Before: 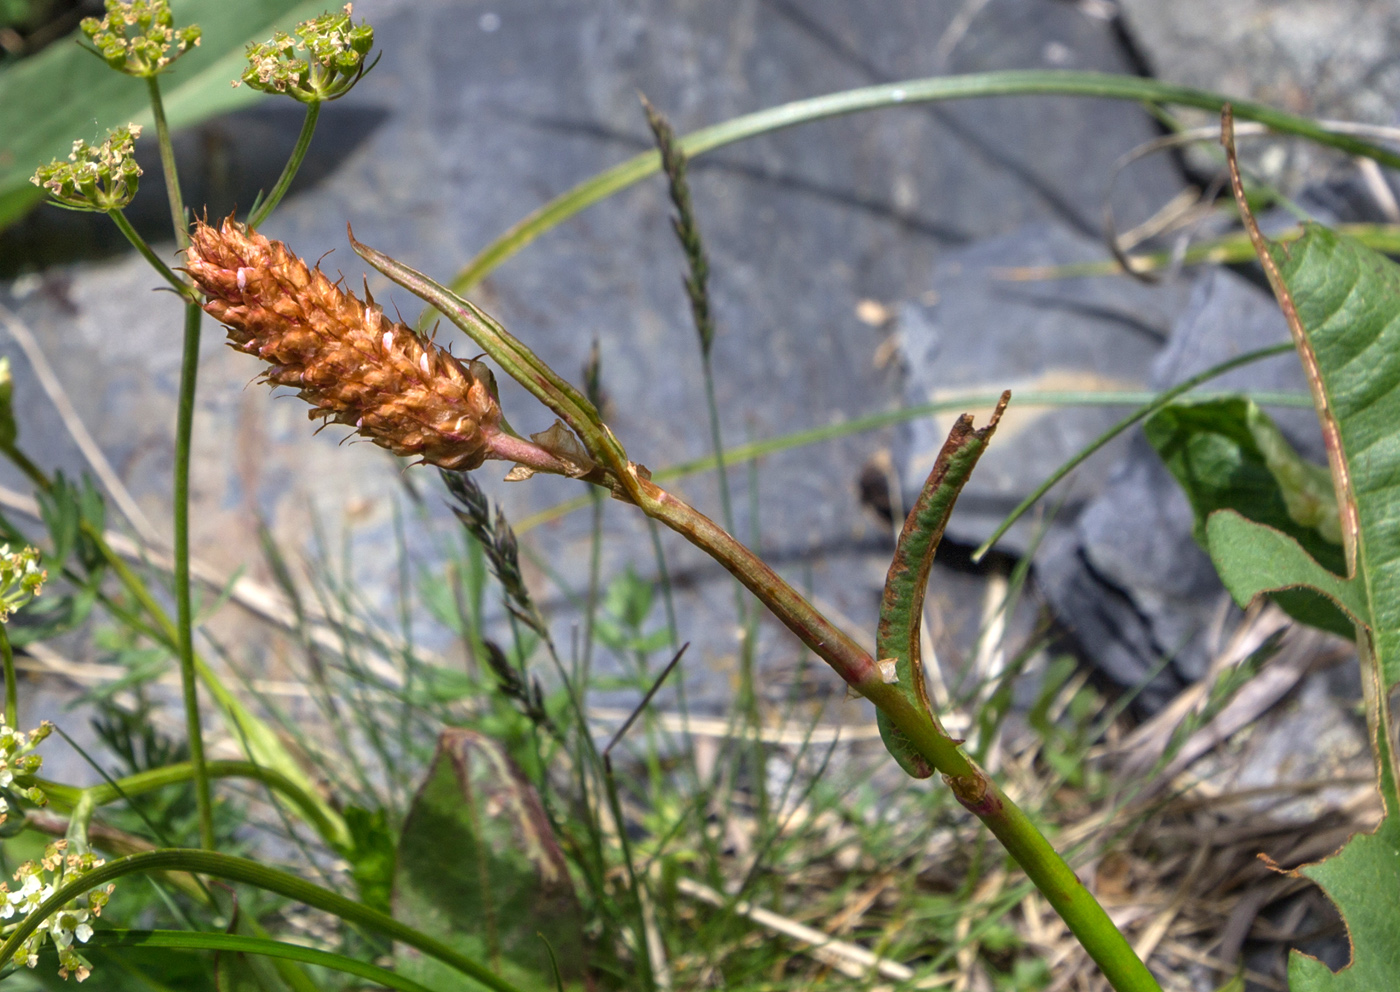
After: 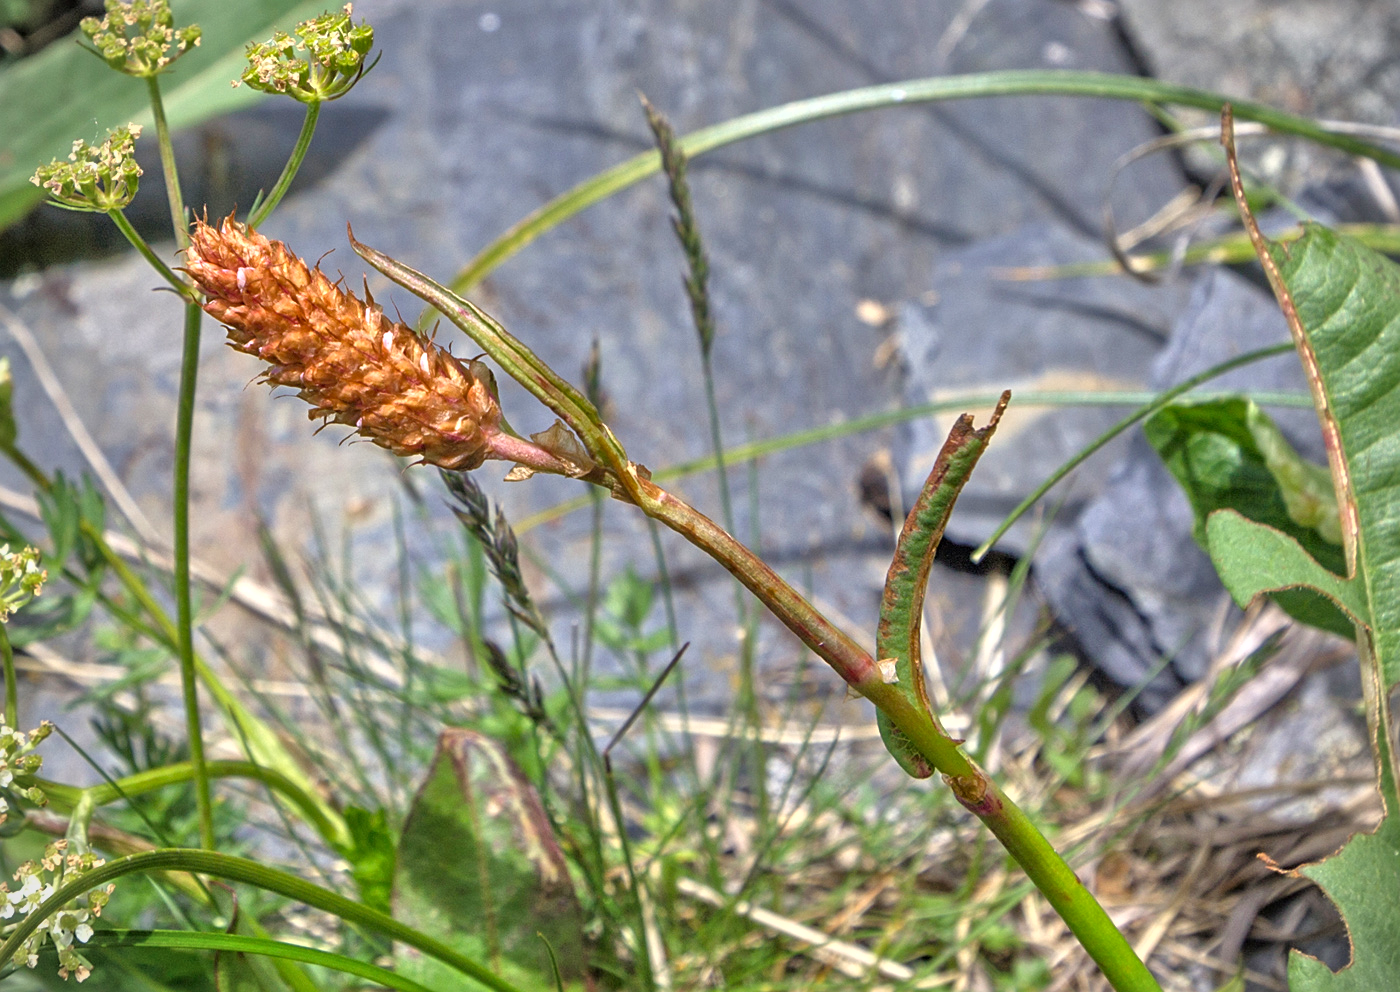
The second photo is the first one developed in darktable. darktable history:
tone equalizer: -7 EV 0.15 EV, -6 EV 0.6 EV, -5 EV 1.15 EV, -4 EV 1.33 EV, -3 EV 1.15 EV, -2 EV 0.6 EV, -1 EV 0.15 EV, mask exposure compensation -0.5 EV
shadows and highlights: highlights color adjustment 0%, low approximation 0.01, soften with gaussian
sharpen: radius 2.167, amount 0.381, threshold 0
vignetting: fall-off start 91.19%
